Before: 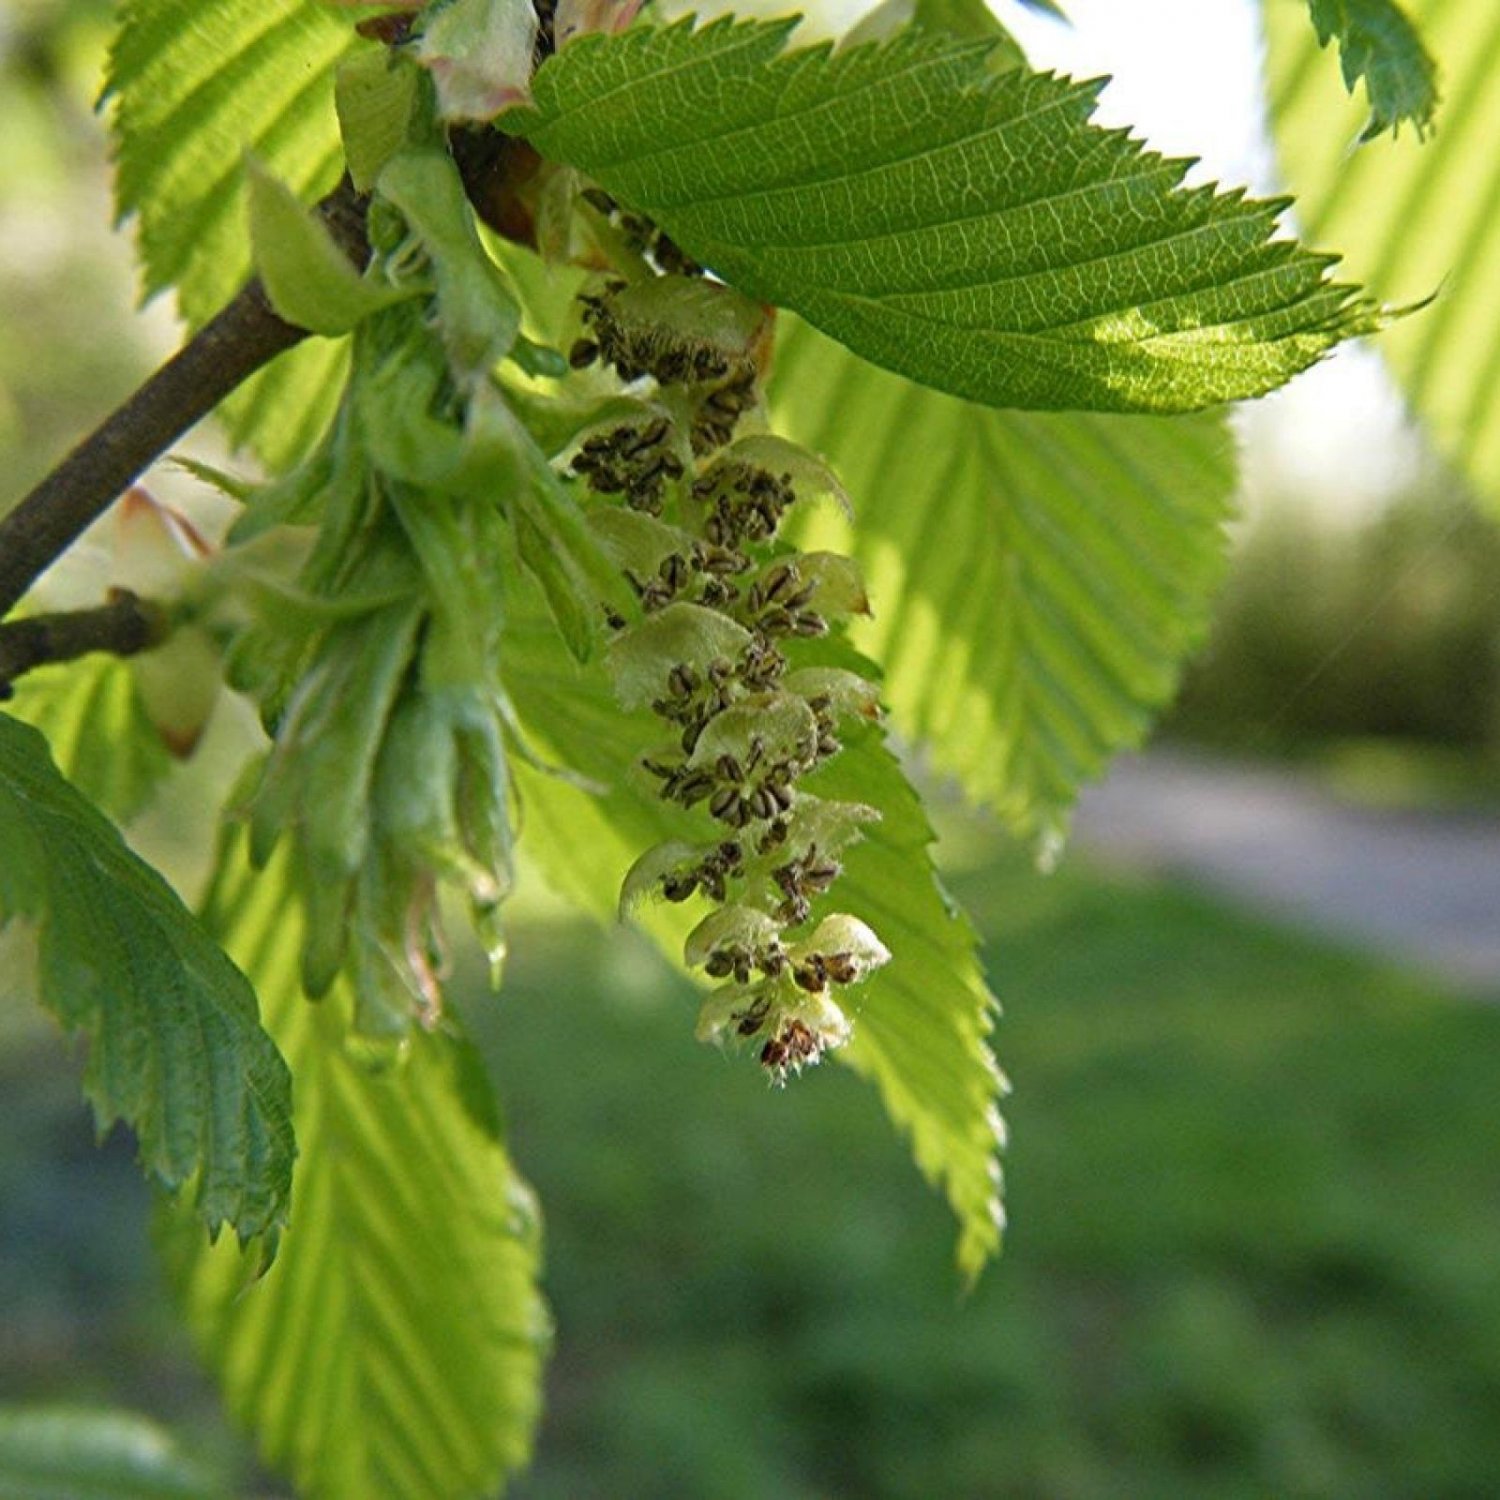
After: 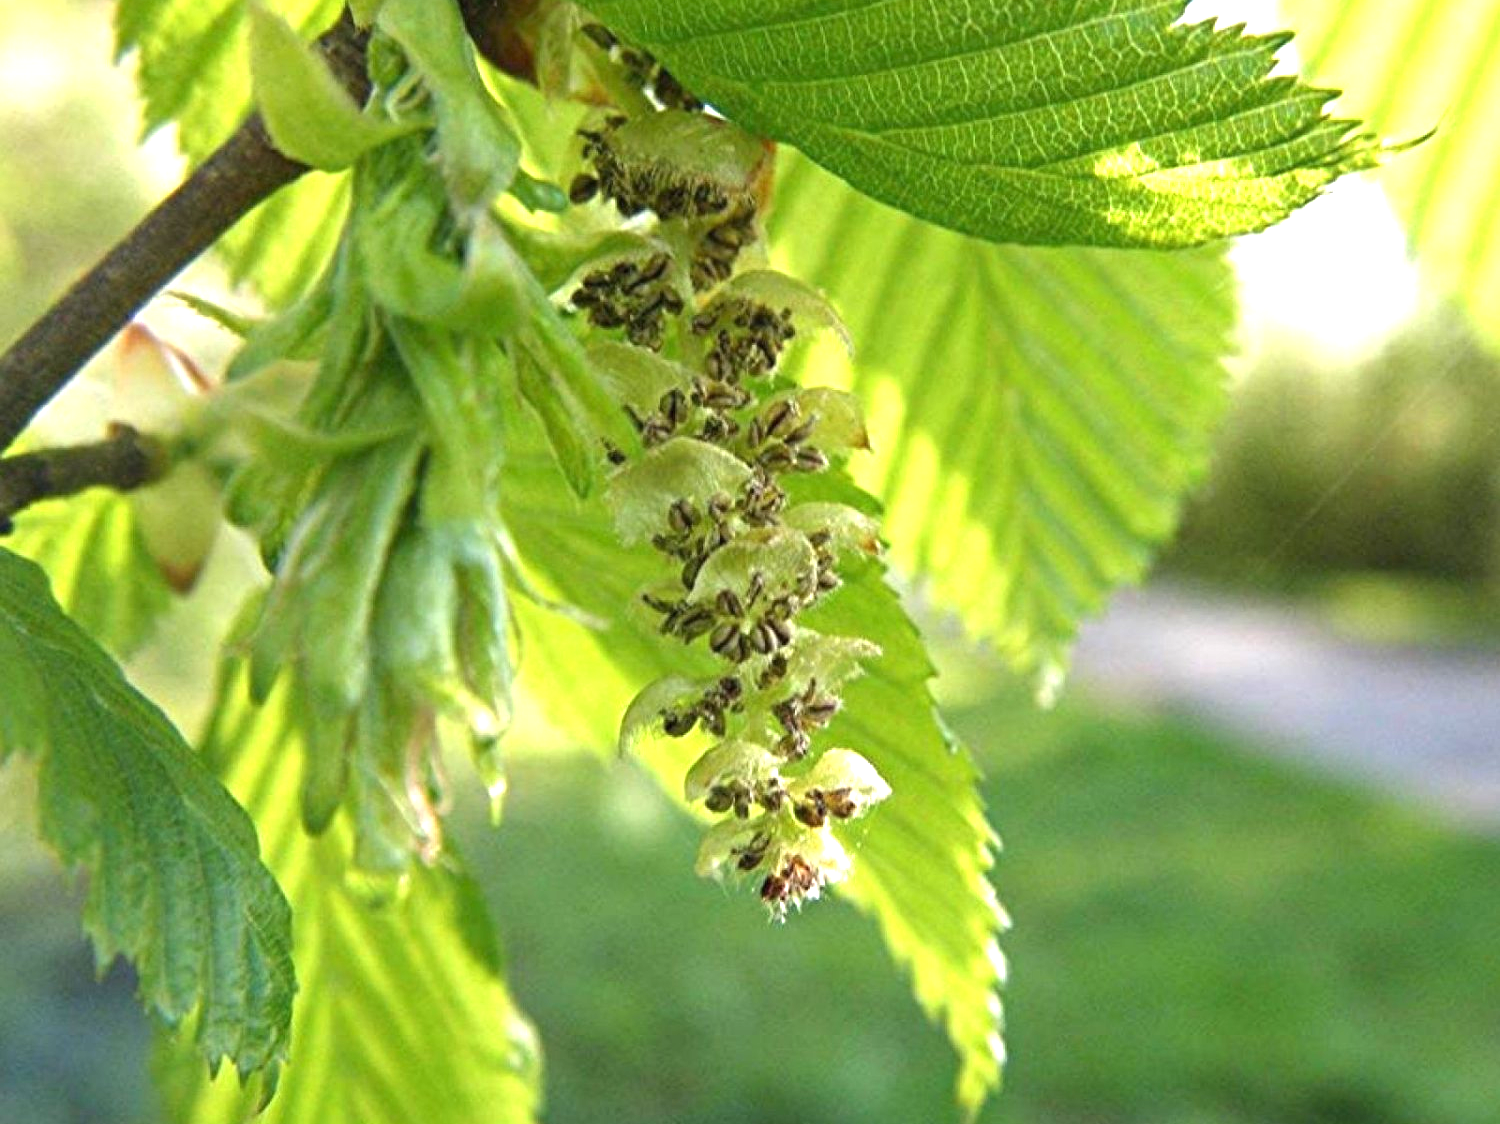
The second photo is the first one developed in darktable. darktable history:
exposure: black level correction 0, exposure 1.105 EV, compensate highlight preservation false
crop: top 11.052%, bottom 13.966%
